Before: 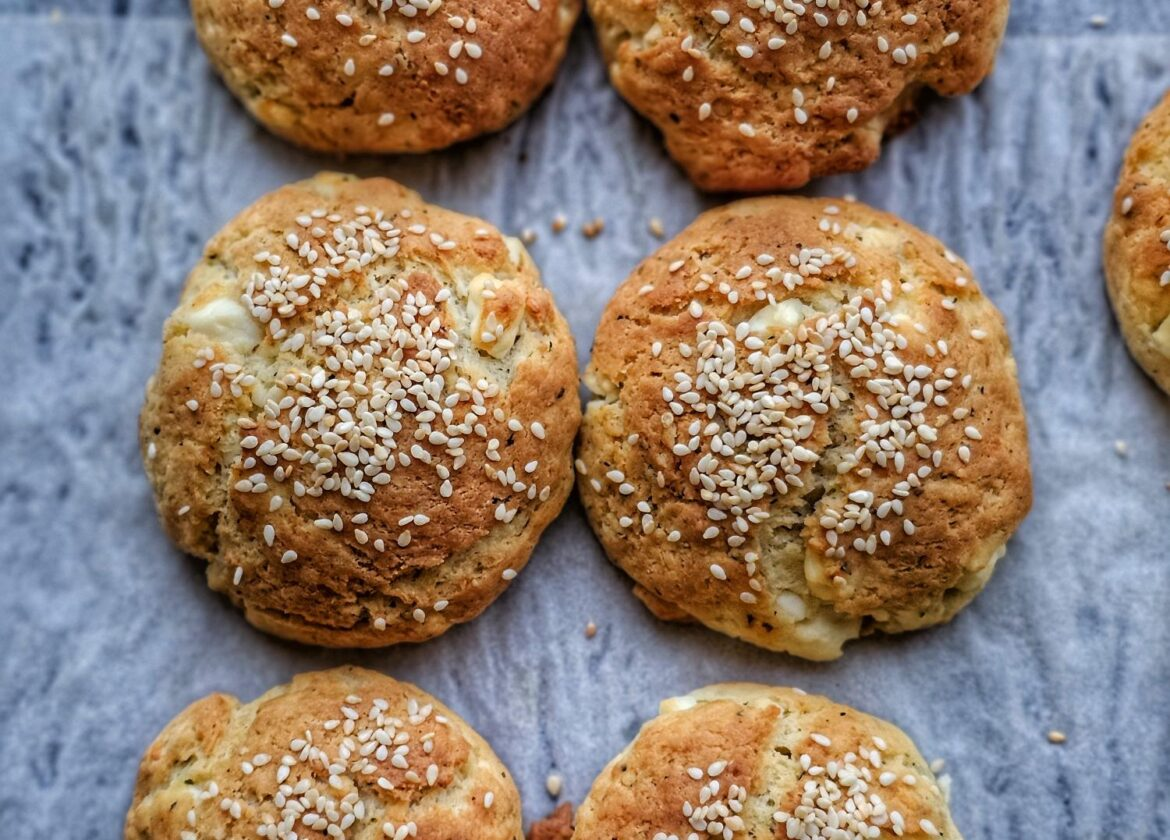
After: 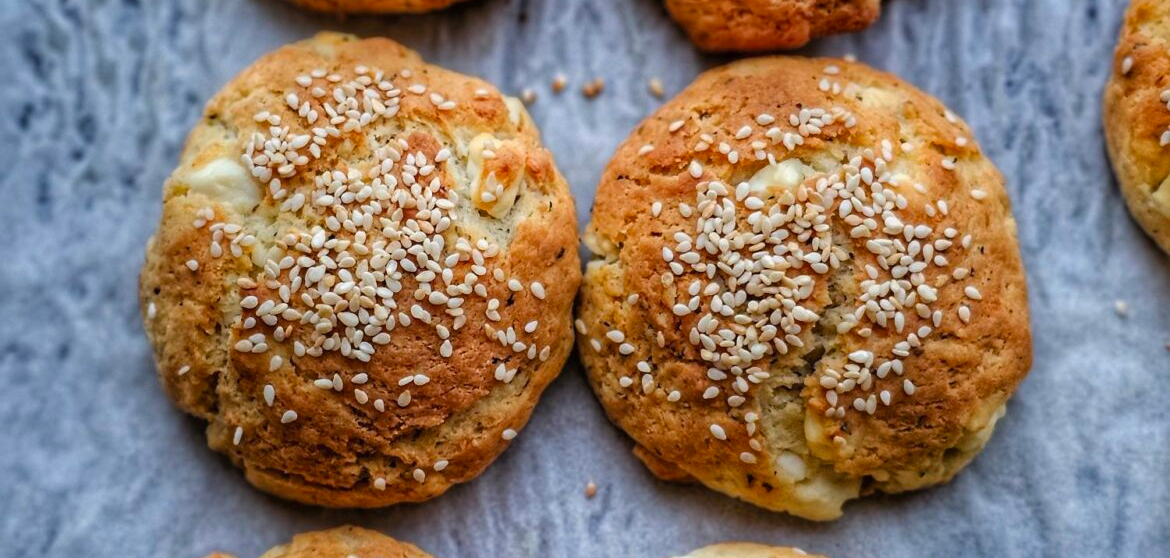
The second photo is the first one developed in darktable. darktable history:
crop: top 16.727%, bottom 16.727%
exposure: exposure -0.05 EV
fill light: on, module defaults
